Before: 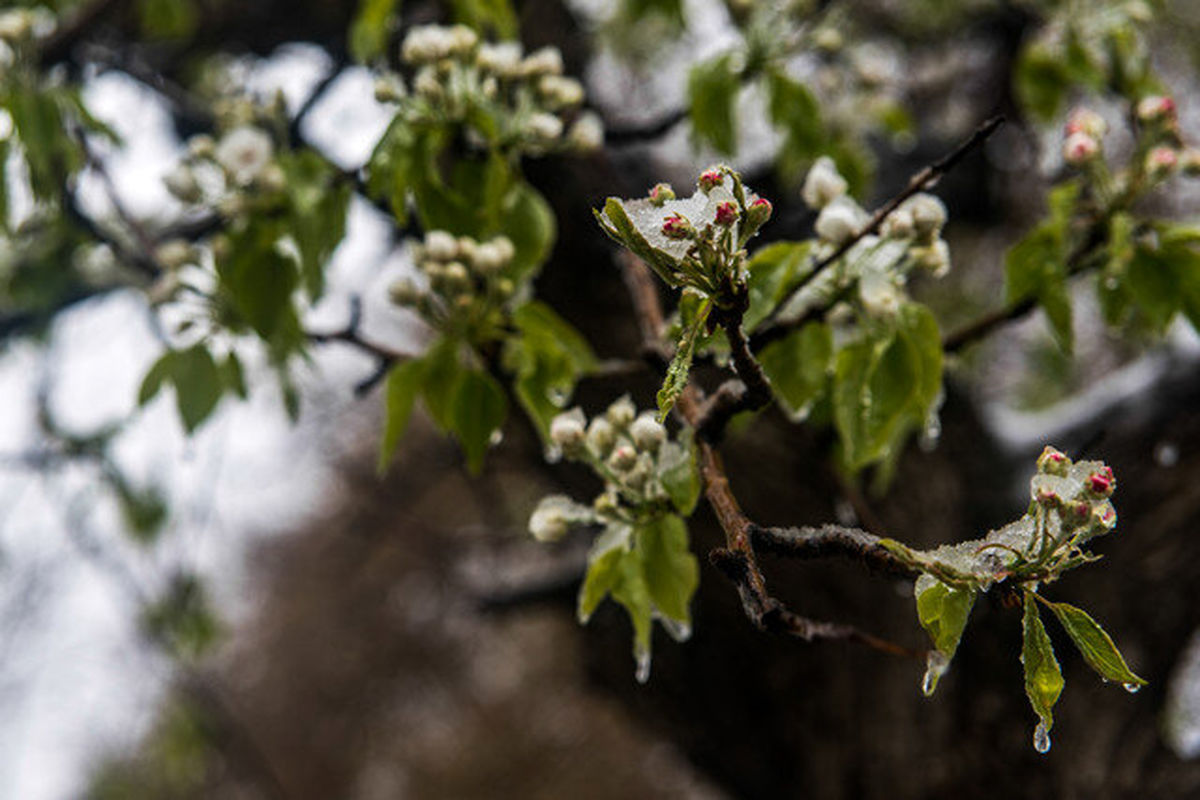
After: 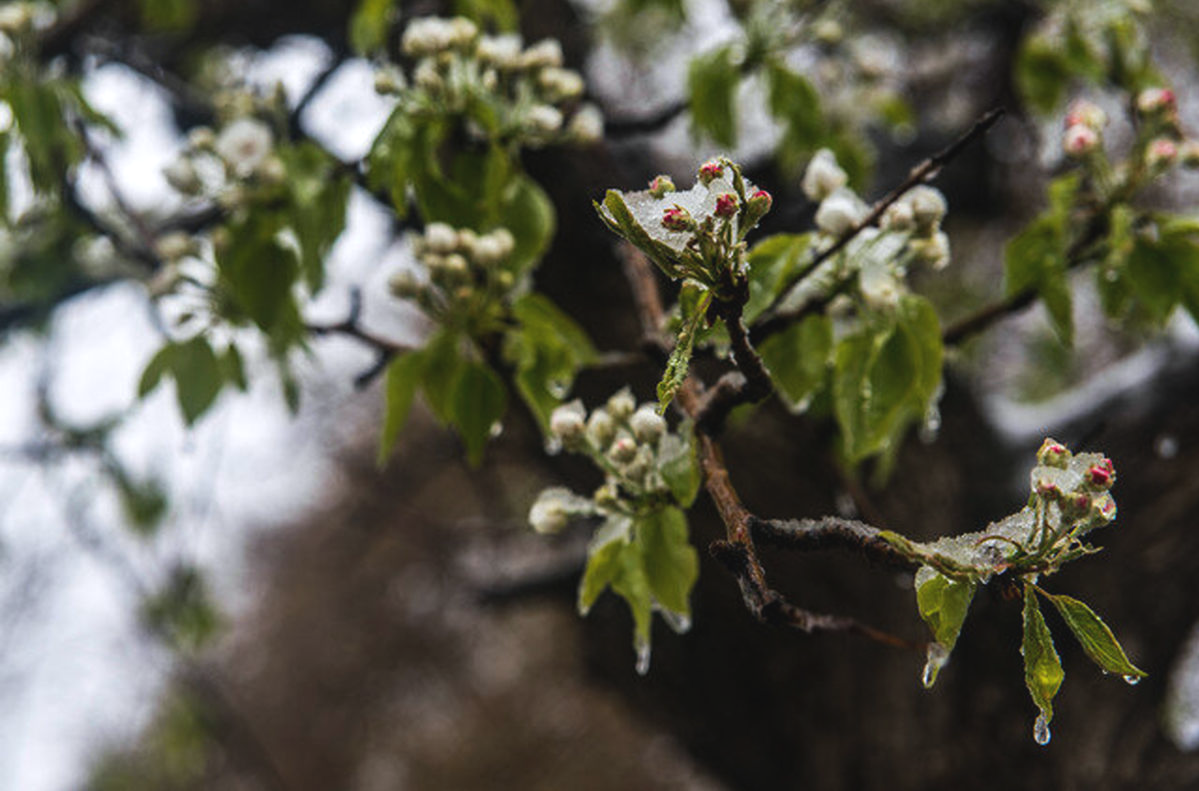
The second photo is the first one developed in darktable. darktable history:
exposure: black level correction -0.005, exposure 0.054 EV, compensate highlight preservation false
white balance: red 0.988, blue 1.017
crop: top 1.049%, right 0.001%
